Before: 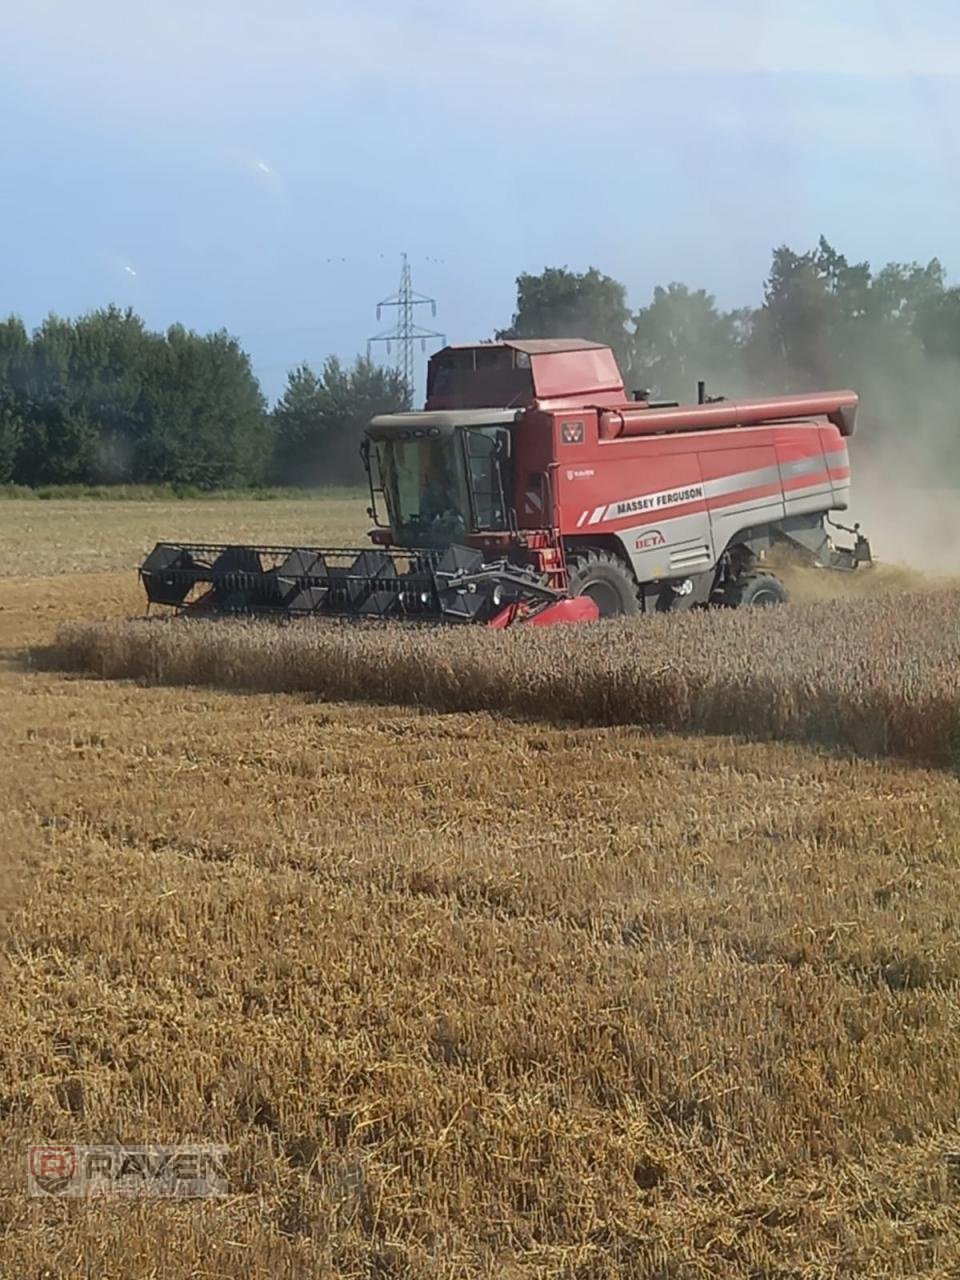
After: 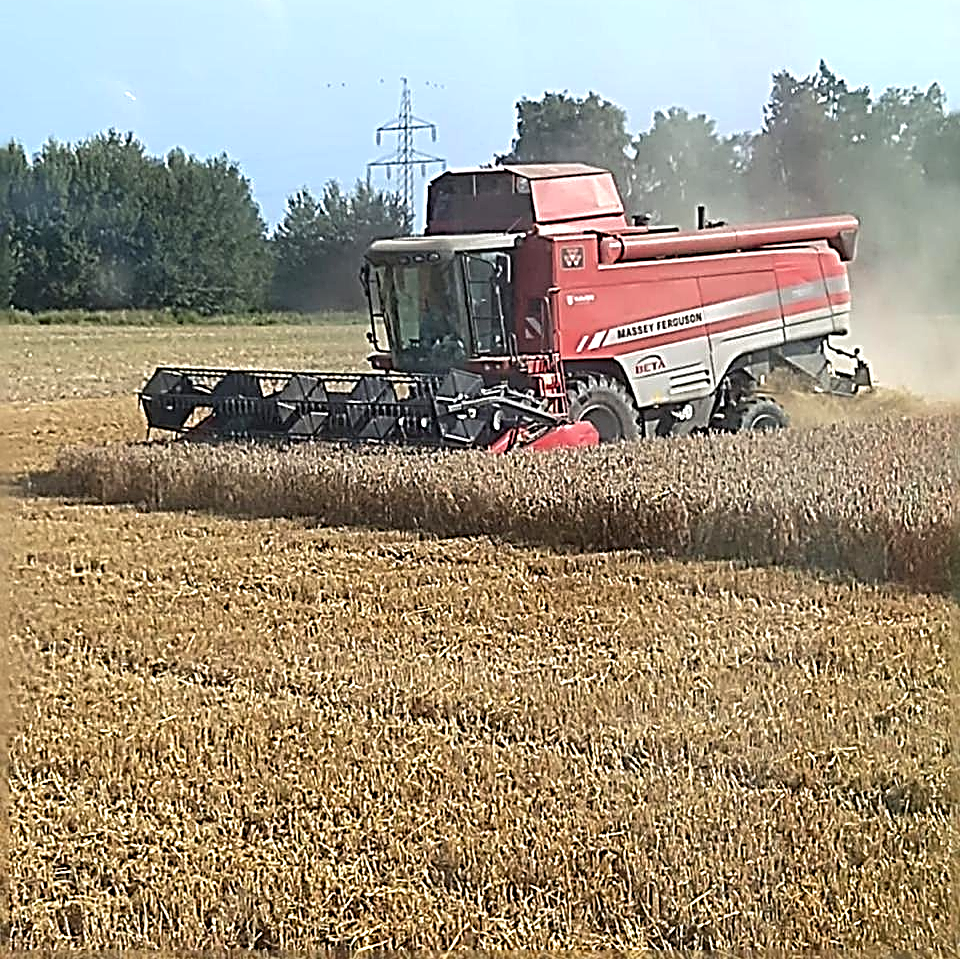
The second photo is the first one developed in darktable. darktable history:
exposure: exposure 0.604 EV, compensate highlight preservation false
crop: top 13.676%, bottom 11.391%
sharpen: radius 3.205, amount 1.741
